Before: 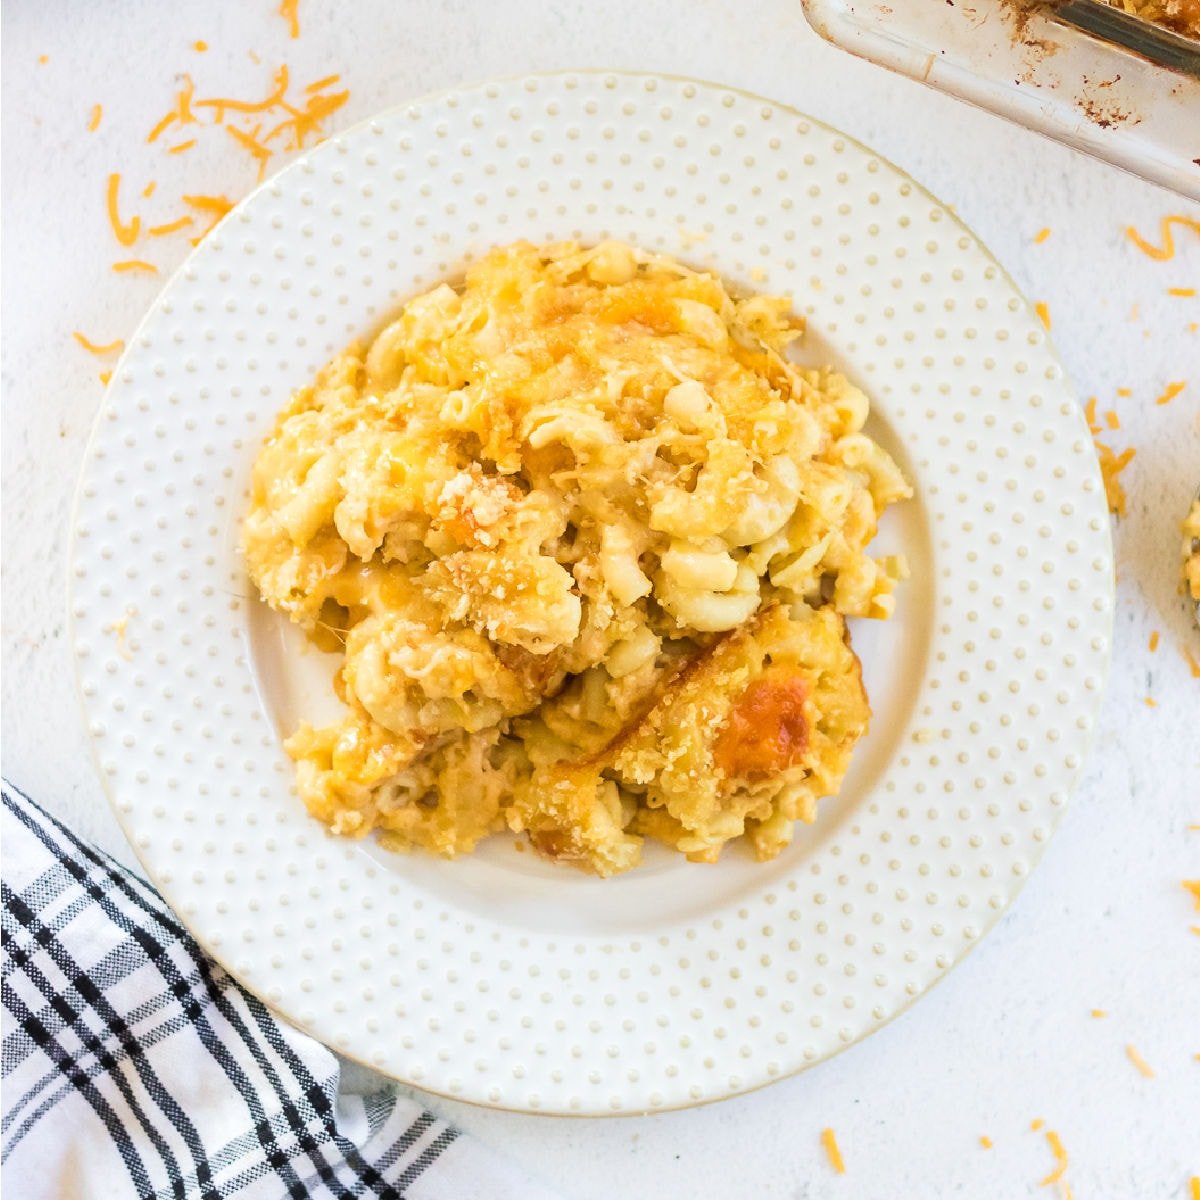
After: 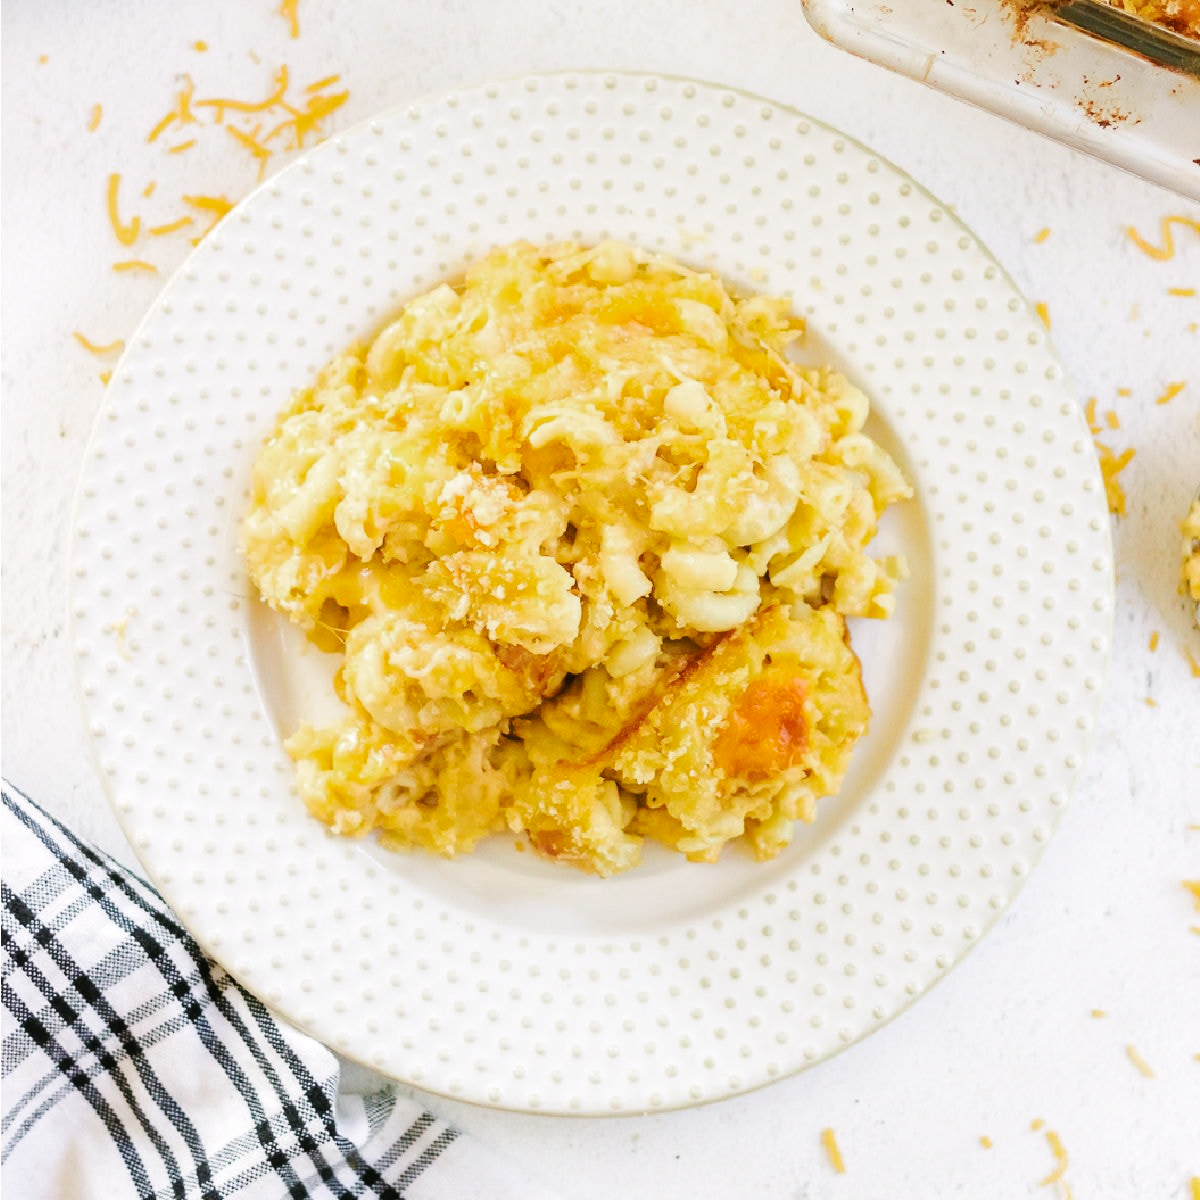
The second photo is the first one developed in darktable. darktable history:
tone curve: curves: ch0 [(0, 0) (0.003, 0.012) (0.011, 0.014) (0.025, 0.019) (0.044, 0.028) (0.069, 0.039) (0.1, 0.056) (0.136, 0.093) (0.177, 0.147) (0.224, 0.214) (0.277, 0.29) (0.335, 0.381) (0.399, 0.476) (0.468, 0.557) (0.543, 0.635) (0.623, 0.697) (0.709, 0.764) (0.801, 0.831) (0.898, 0.917) (1, 1)], preserve colors none
color look up table: target L [91.04, 91.35, 88.47, 74.67, 68.84, 62.96, 65.69, 68.09, 52.36, 45.91, 47.33, 51.12, 31.83, 16.92, 200.46, 80.75, 79.06, 66.01, 63.16, 61.15, 59.2, 56.42, 54.91, 46.16, 40.39, 34.92, 30.31, 17.06, 85.36, 86.29, 75.4, 74.51, 74.93, 70.72, 71.02, 55.97, 48.24, 48.49, 43.85, 43.82, 30.86, 12.28, 5.098, 88.19, 85.44, 79.82, 60.72, 43.02, 29.32], target a [-17.28, -5.216, -26.96, -54.84, -27.8, -58.56, -8.416, -37.05, -17.71, -40.36, -22.12, -31.87, -24.74, -16.61, 0, 19.83, 8.331, 13.21, 53.95, 20.21, 36.85, 50.32, 72.32, 36.29, 58.65, 0.471, 4.035, 26.78, 7.177, 19.96, 19.91, 40.7, 11.26, 51.78, 26.7, 66.92, 8.972, 42.69, 25.18, 44.1, 20.11, 22.82, 2.025, -30.91, -13.48, -23.01, -21.13, -4.175, -6.179], target b [62.77, 39.2, 17.3, 36.67, 35.17, 55.25, 27.27, 18.12, 47.69, 39.48, 18.72, 3.34, 27.85, 14.91, 0, 20.83, 80.47, 55.41, 65.47, 32.25, 9.618, 36.55, 25.55, 44.61, 43.05, 32.41, 15.6, 24.28, -3.007, -15.43, -10.88, -5.005, -31.76, -33.01, -37.67, -12.34, -11.25, -2.446, -31.94, -52.06, -62.64, -36.64, -9.848, -11.6, -3.237, -23.49, -21.61, -40.19, -19.45], num patches 49
